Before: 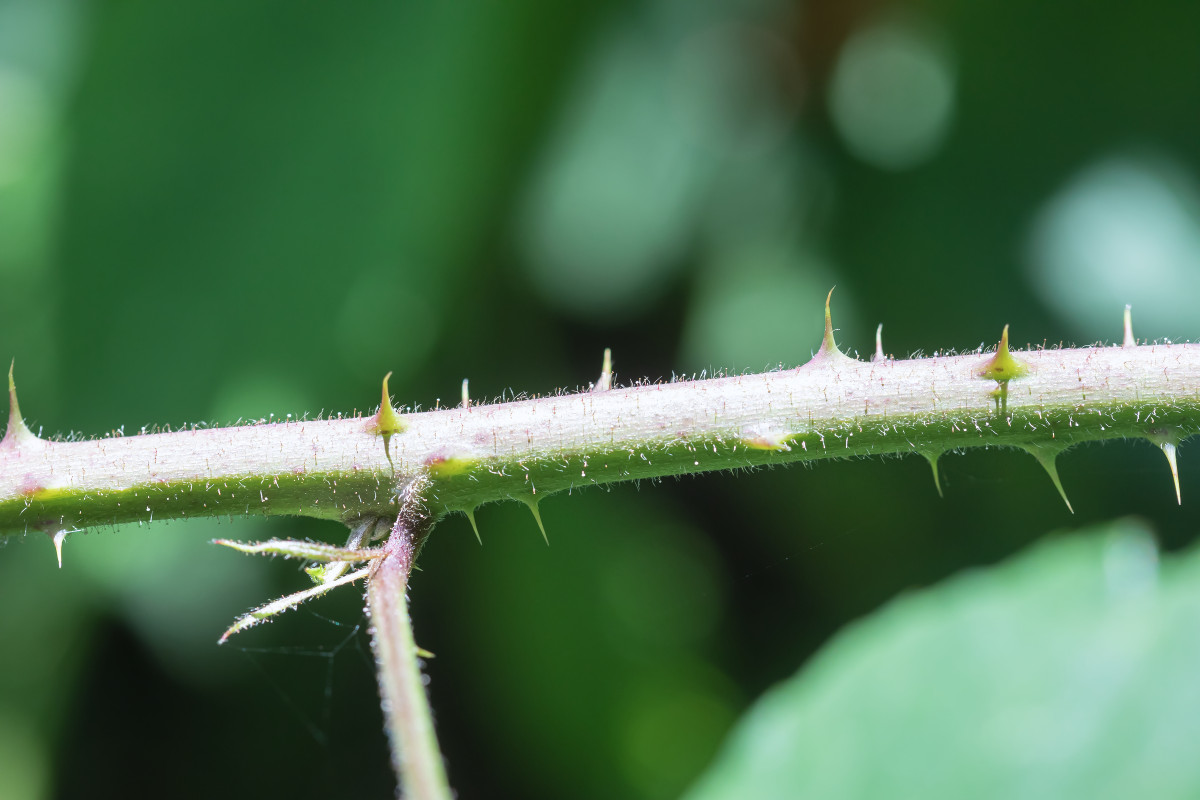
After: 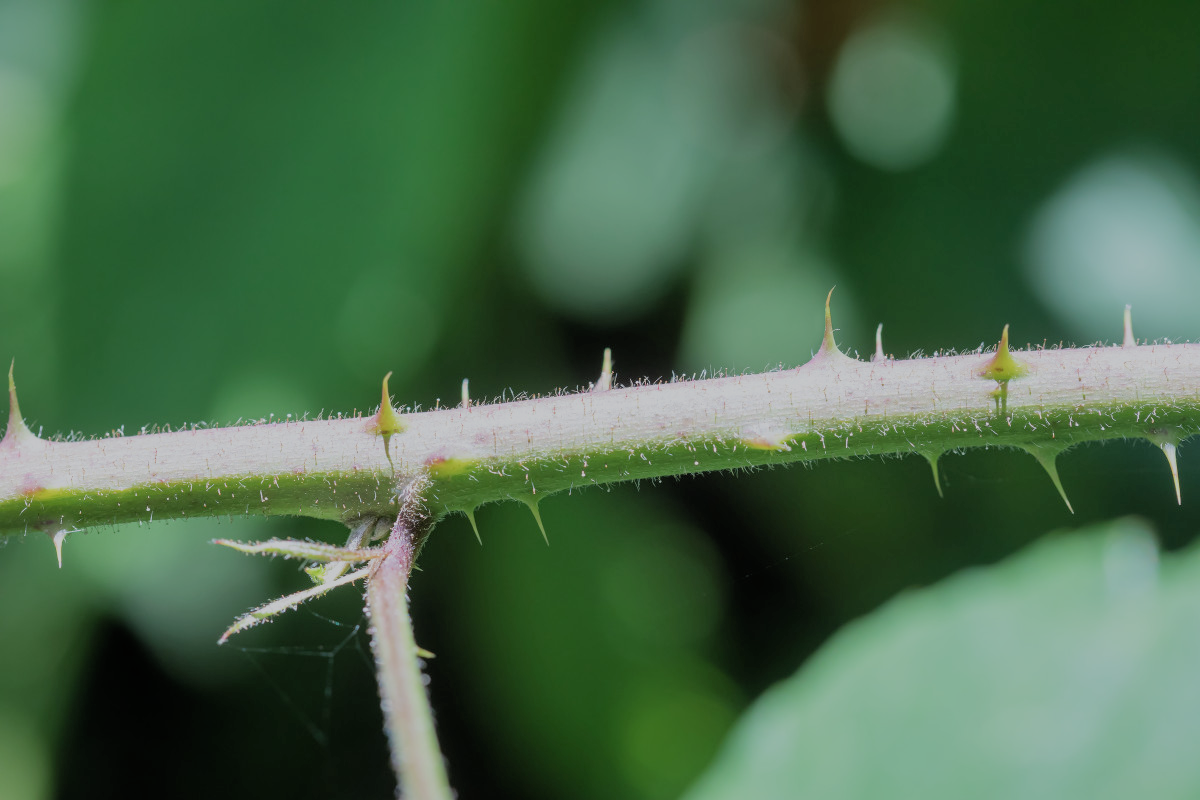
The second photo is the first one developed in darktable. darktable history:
filmic rgb: black relative exposure -6.52 EV, white relative exposure 4.74 EV, threshold 5.99 EV, hardness 3.15, contrast 0.8, enable highlight reconstruction true
